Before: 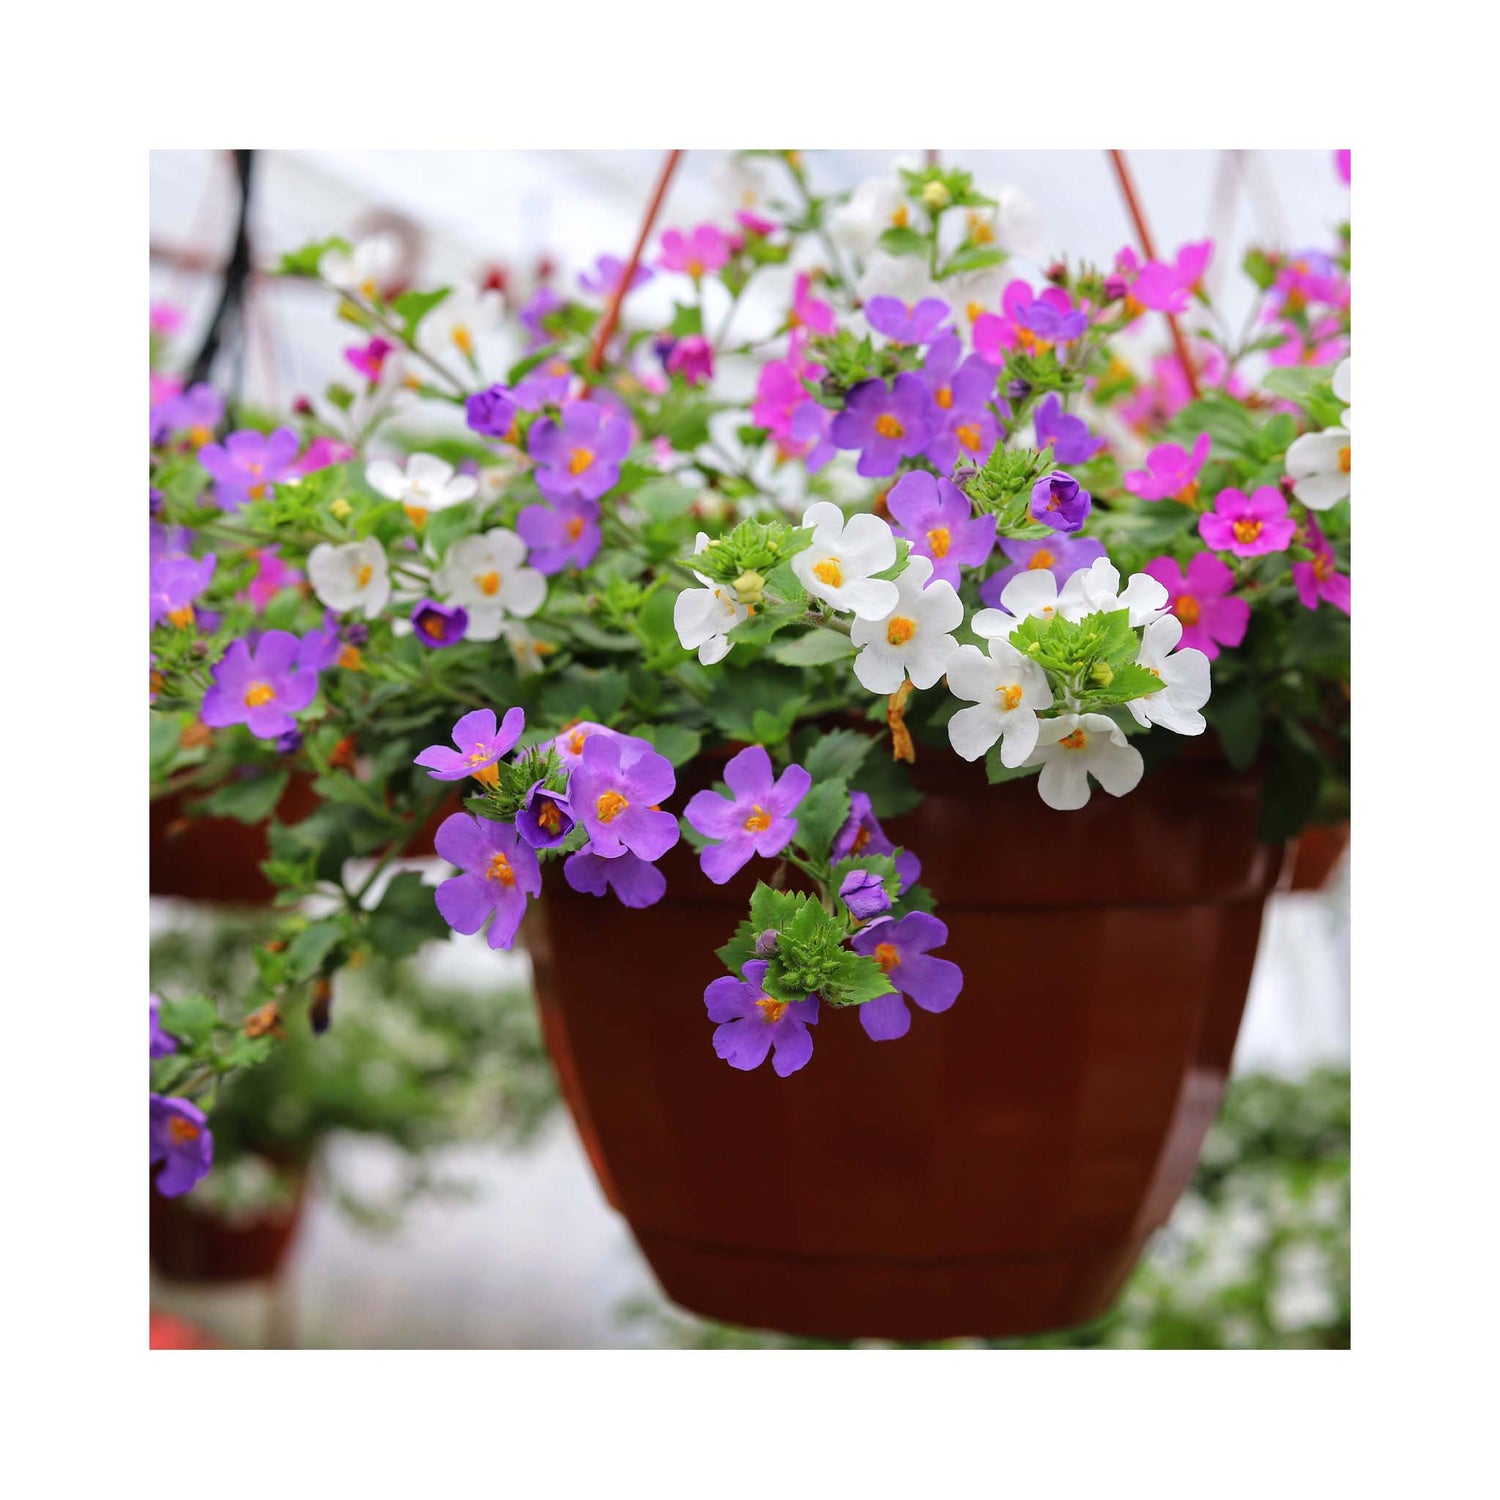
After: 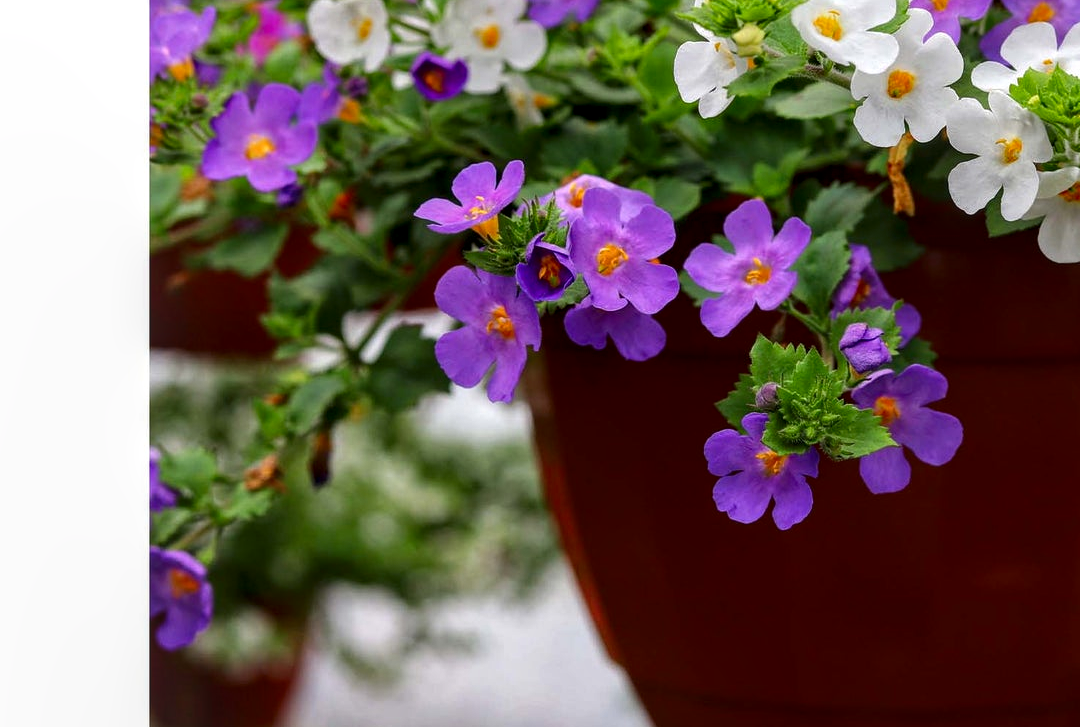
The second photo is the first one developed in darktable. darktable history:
contrast brightness saturation: contrast 0.07, brightness -0.13, saturation 0.06
local contrast: detail 130%
crop: top 36.498%, right 27.964%, bottom 14.995%
